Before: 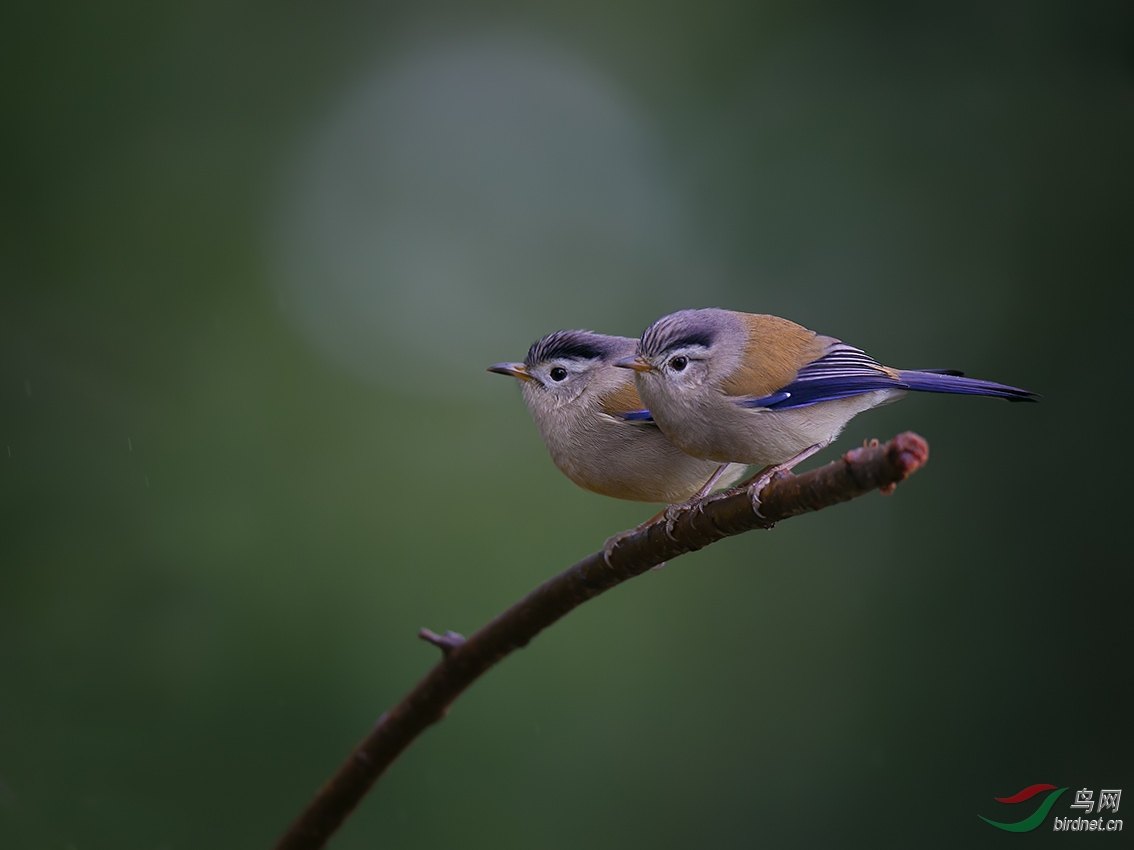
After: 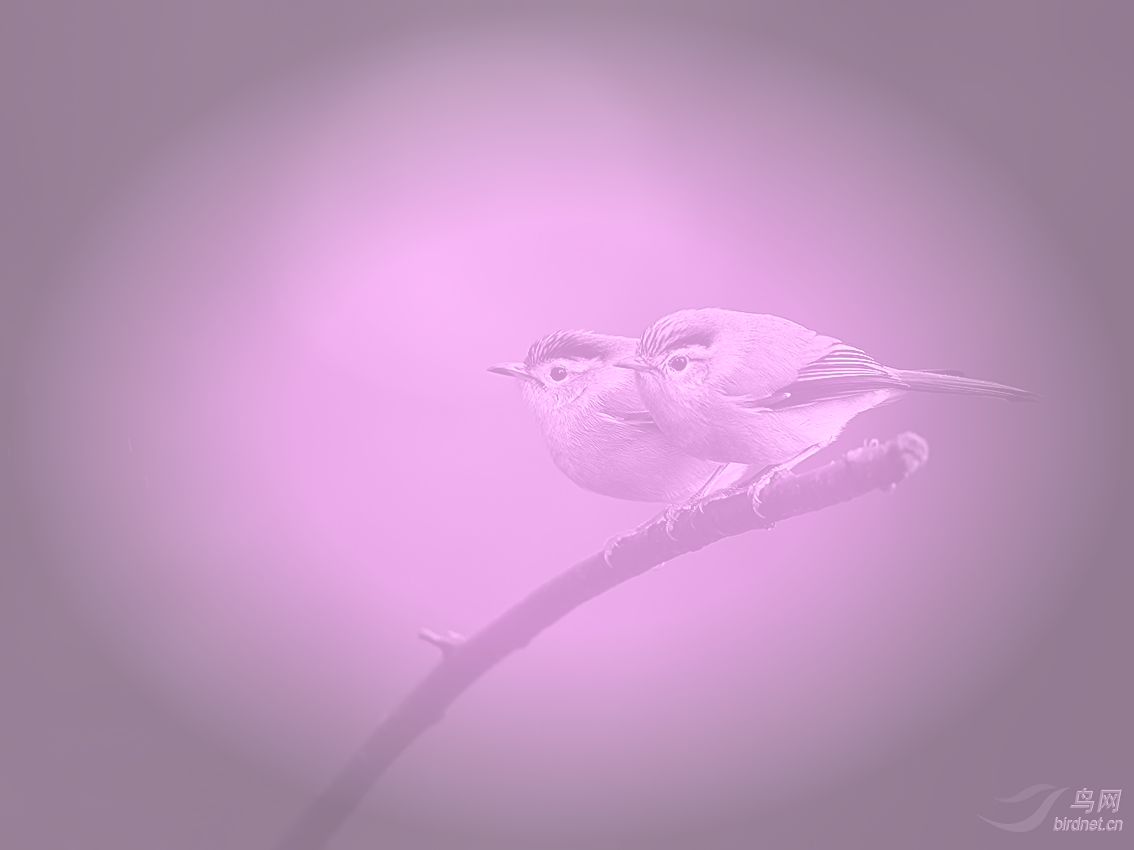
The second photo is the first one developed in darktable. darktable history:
vignetting: fall-off start 48.41%, automatic ratio true, width/height ratio 1.29, unbound false
sharpen: on, module defaults
tone curve: curves: ch0 [(0, 0) (0.003, 0.008) (0.011, 0.008) (0.025, 0.011) (0.044, 0.017) (0.069, 0.029) (0.1, 0.045) (0.136, 0.067) (0.177, 0.103) (0.224, 0.151) (0.277, 0.21) (0.335, 0.285) (0.399, 0.37) (0.468, 0.462) (0.543, 0.568) (0.623, 0.679) (0.709, 0.79) (0.801, 0.876) (0.898, 0.936) (1, 1)], preserve colors none
colorize: hue 331.2°, saturation 75%, source mix 30.28%, lightness 70.52%, version 1
